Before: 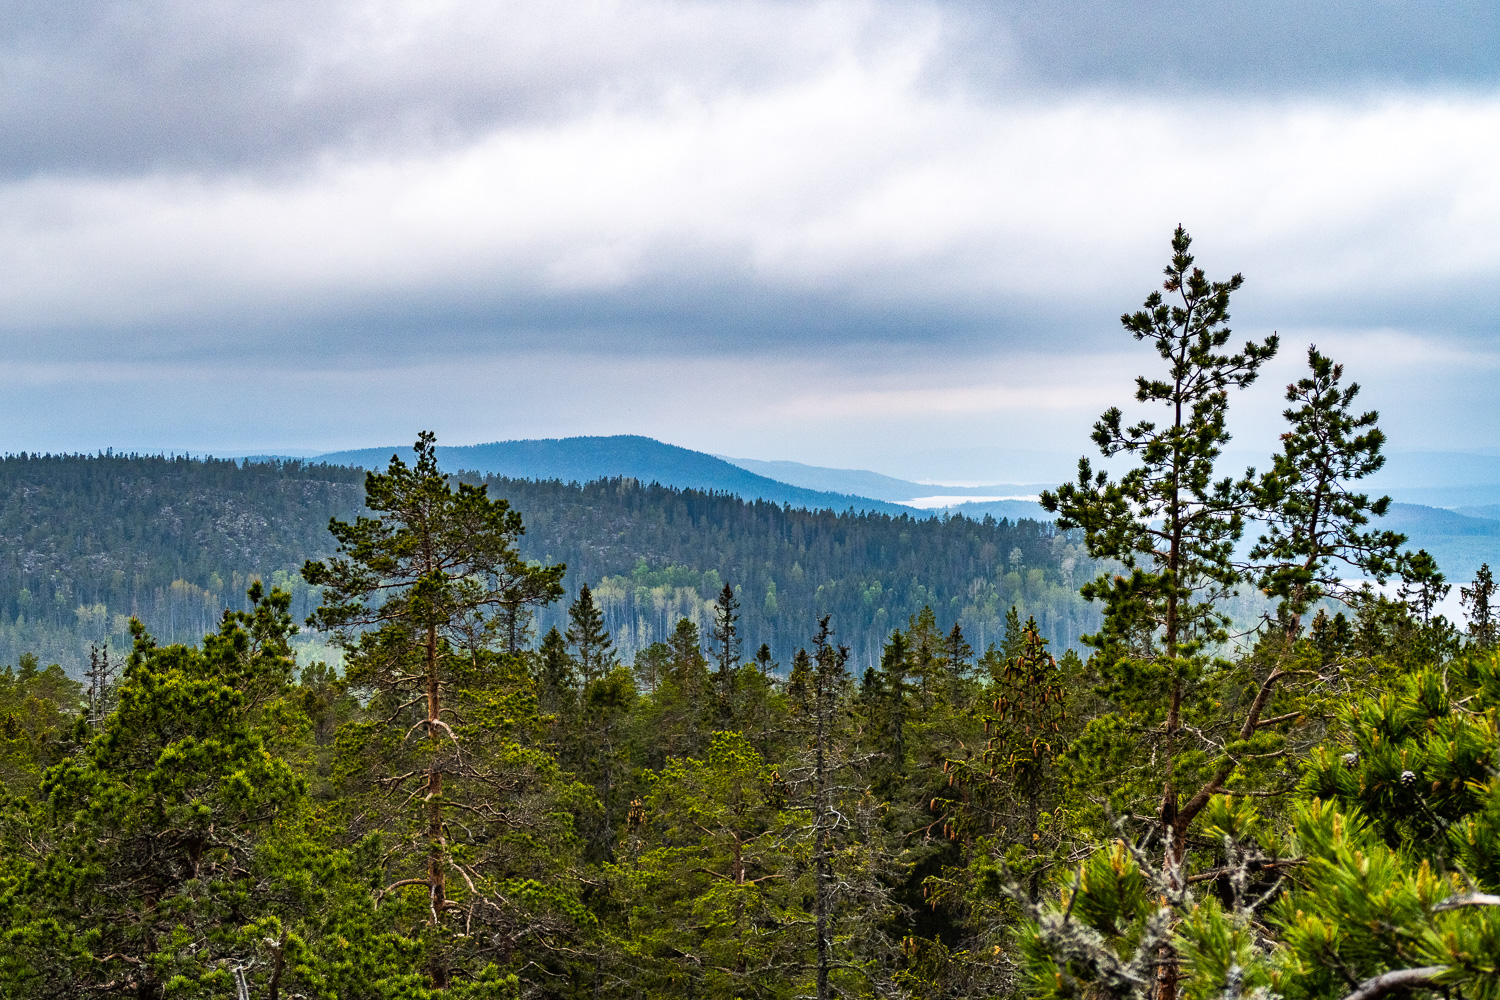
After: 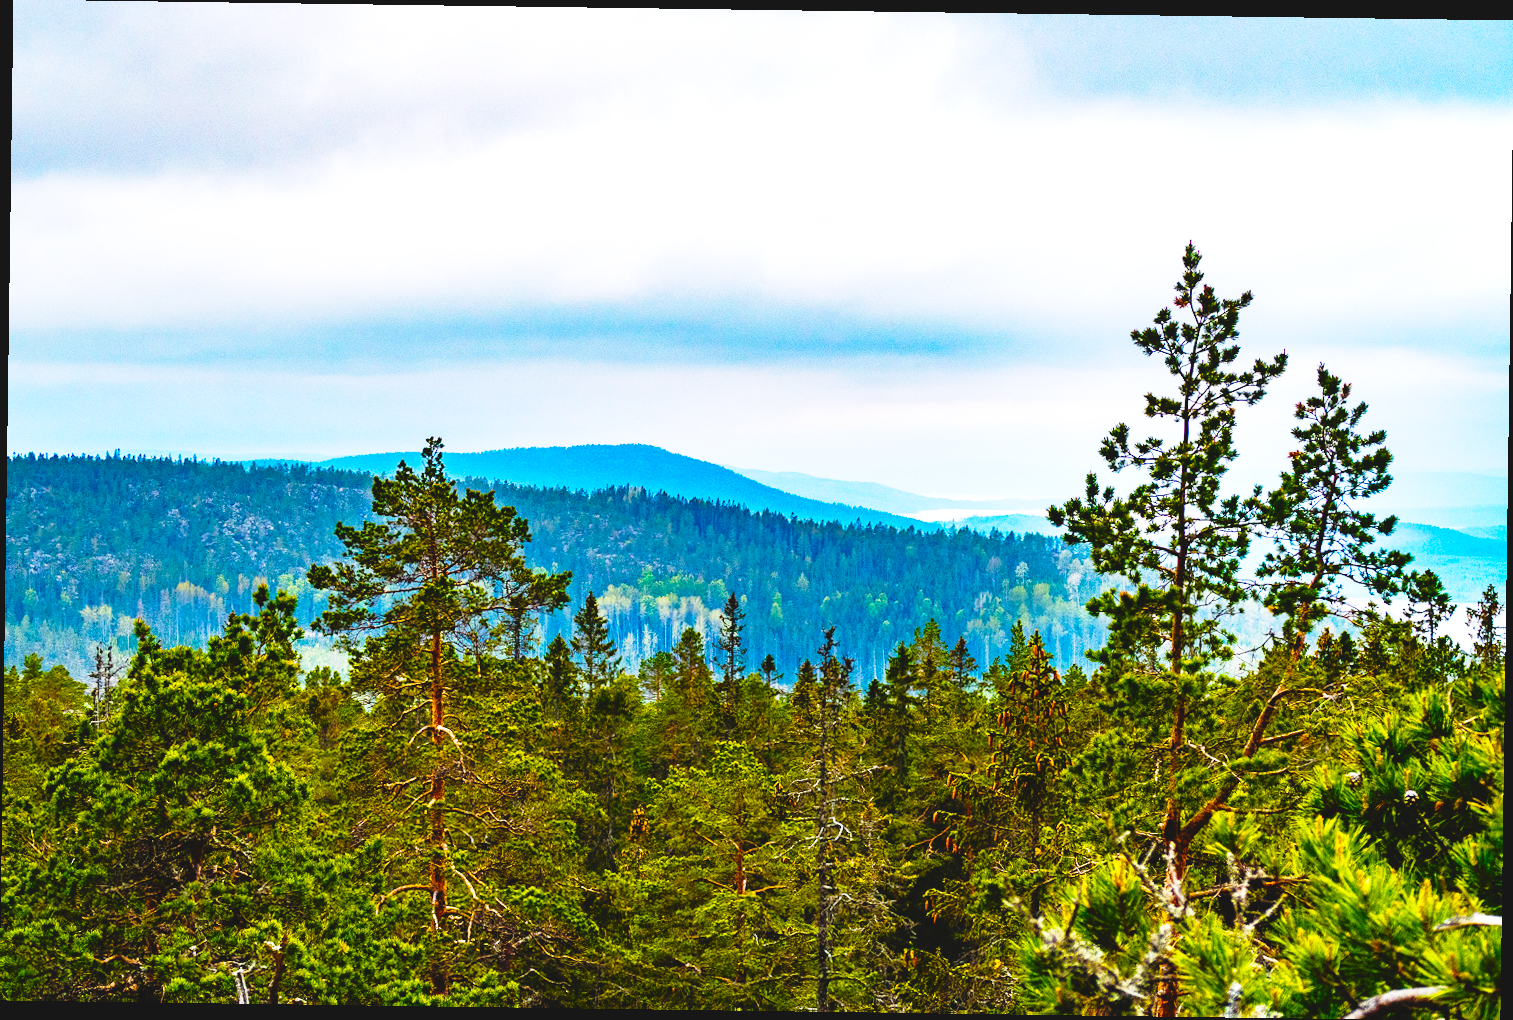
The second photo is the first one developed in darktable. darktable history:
color balance rgb: linear chroma grading › shadows 10%, linear chroma grading › highlights 10%, linear chroma grading › global chroma 15%, linear chroma grading › mid-tones 15%, perceptual saturation grading › global saturation 40%, perceptual saturation grading › highlights -25%, perceptual saturation grading › mid-tones 35%, perceptual saturation grading › shadows 35%, perceptual brilliance grading › global brilliance 11.29%, global vibrance 11.29%
rotate and perspective: rotation 0.8°, automatic cropping off
base curve: curves: ch0 [(0, 0) (0.04, 0.03) (0.133, 0.232) (0.448, 0.748) (0.843, 0.968) (1, 1)], preserve colors none
exposure: black level correction -0.014, exposure -0.193 EV, compensate highlight preservation false
